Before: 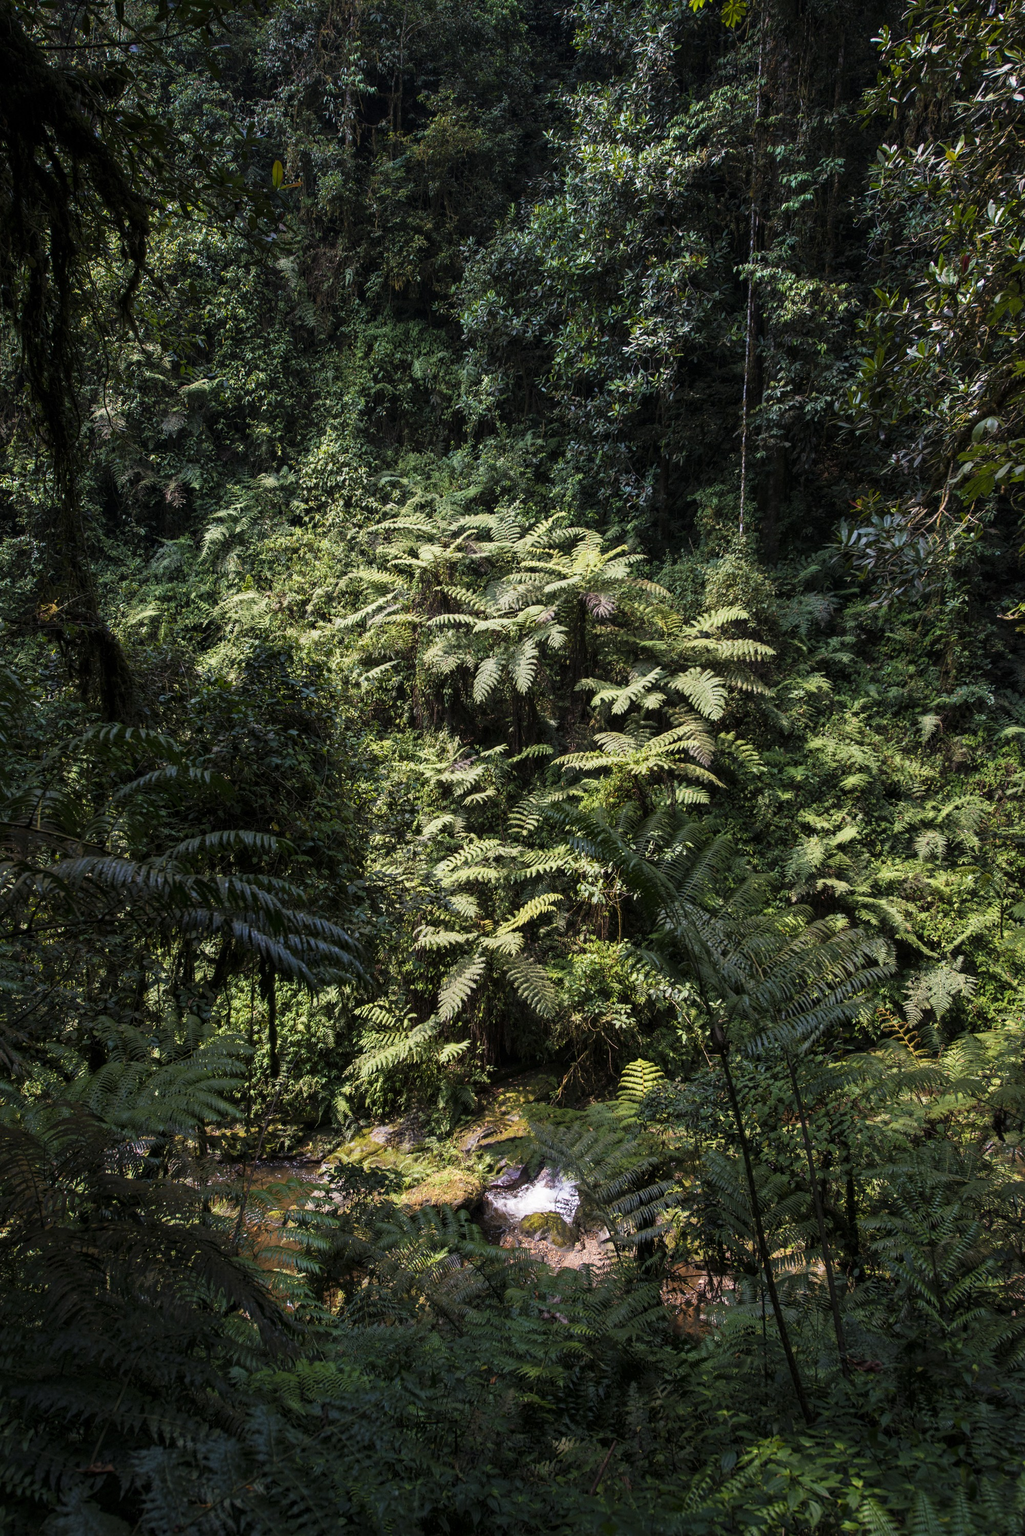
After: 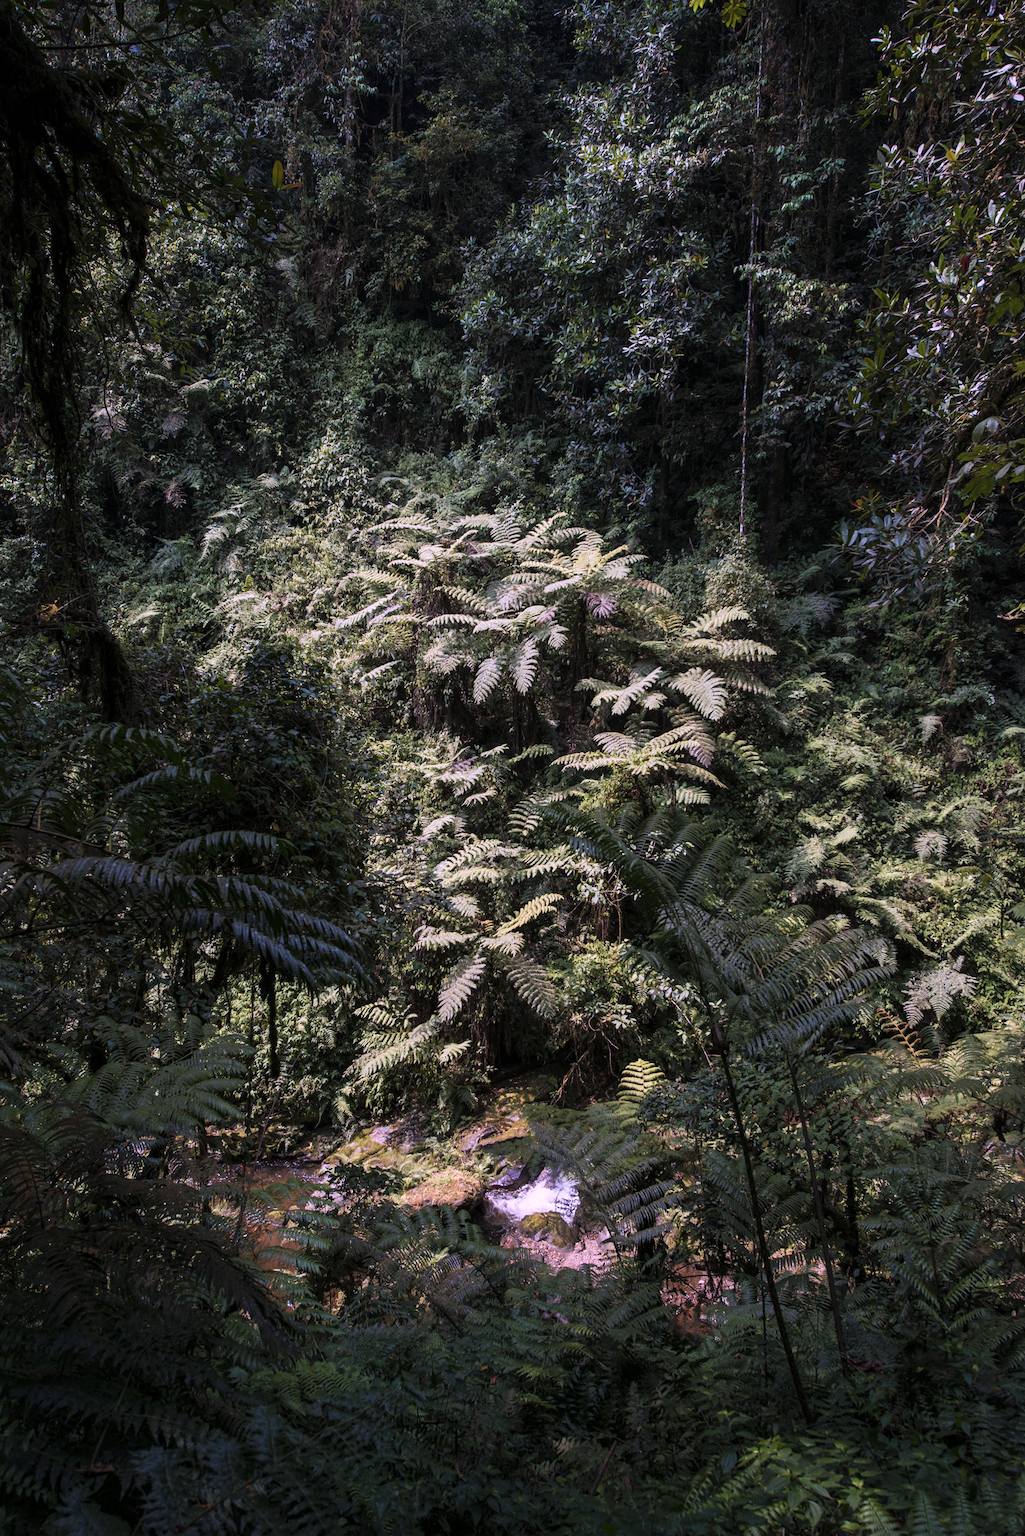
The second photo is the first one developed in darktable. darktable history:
color correction: highlights a* 15.03, highlights b* -25.07
shadows and highlights: shadows -24.28, highlights 49.77, soften with gaussian
